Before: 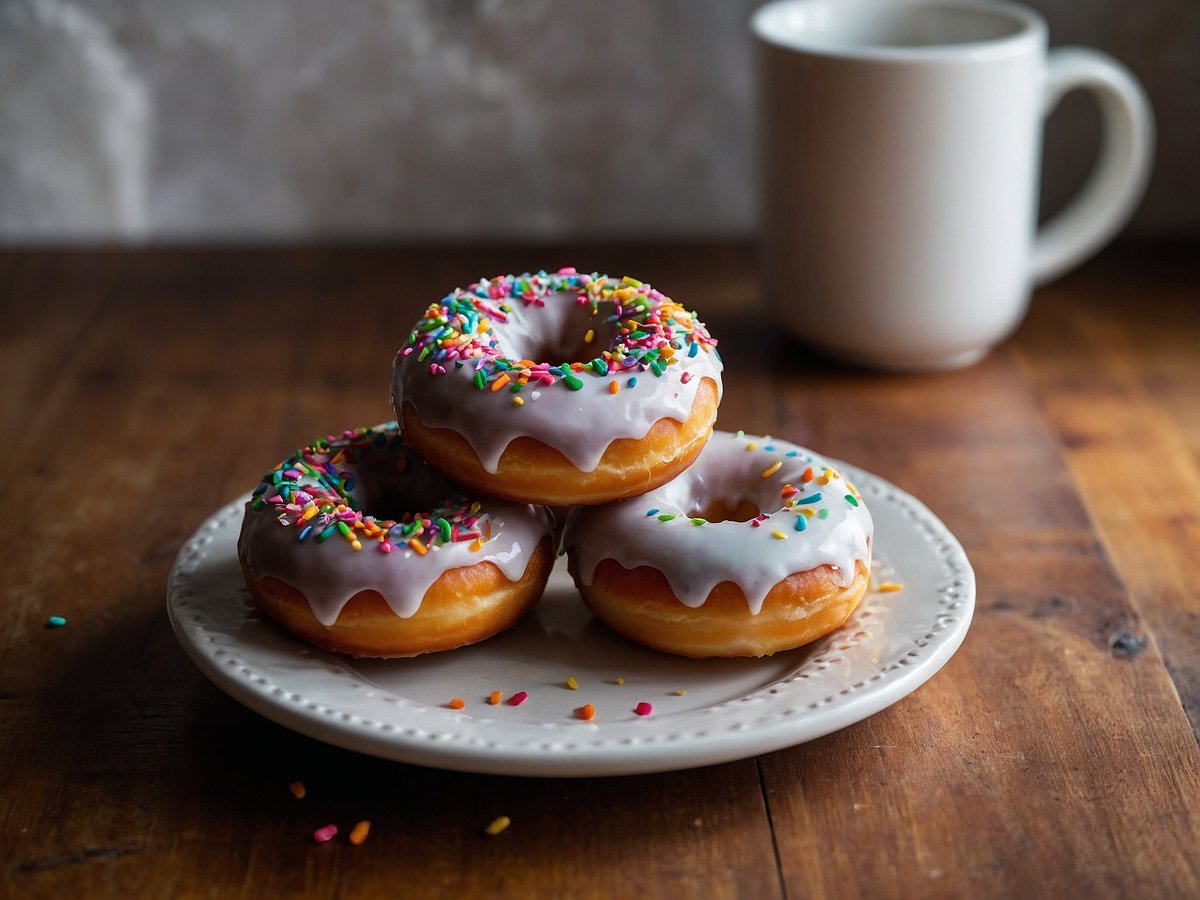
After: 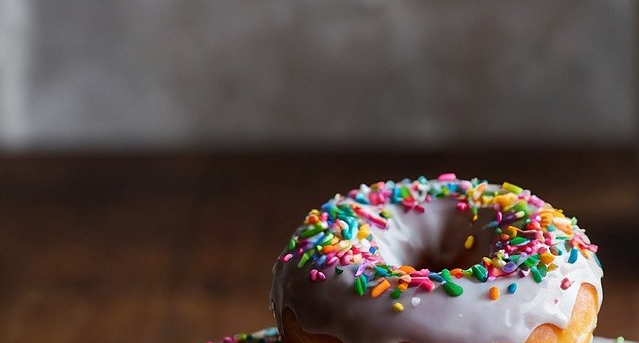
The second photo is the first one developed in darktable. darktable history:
crop: left 10.054%, top 10.536%, right 36.618%, bottom 51.308%
